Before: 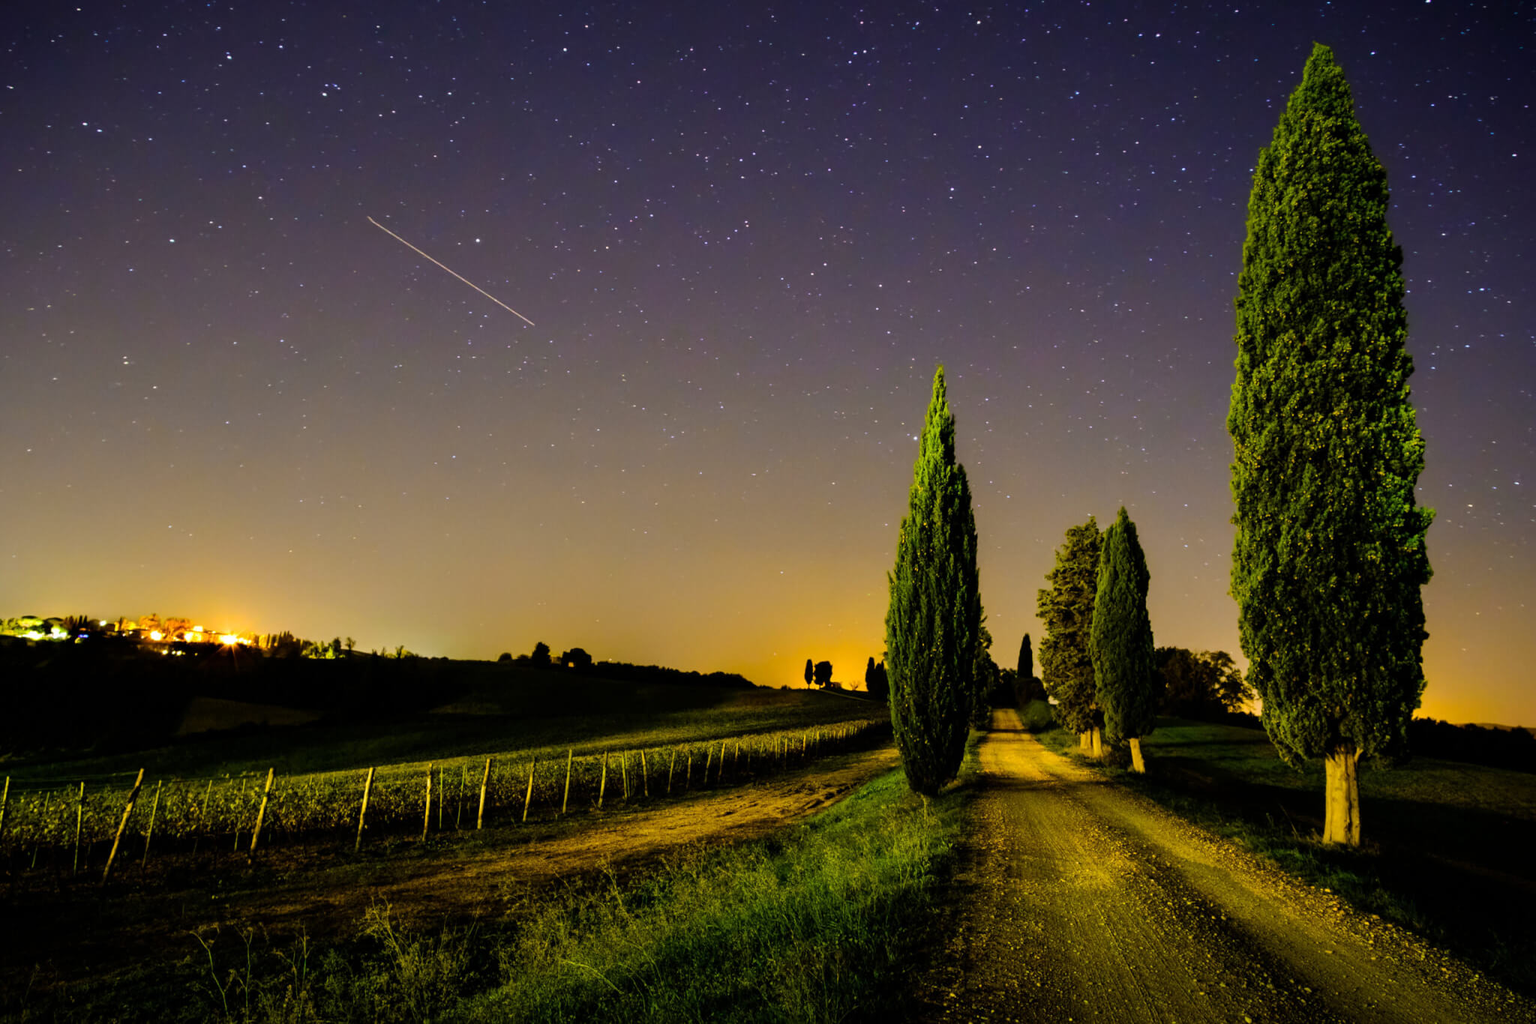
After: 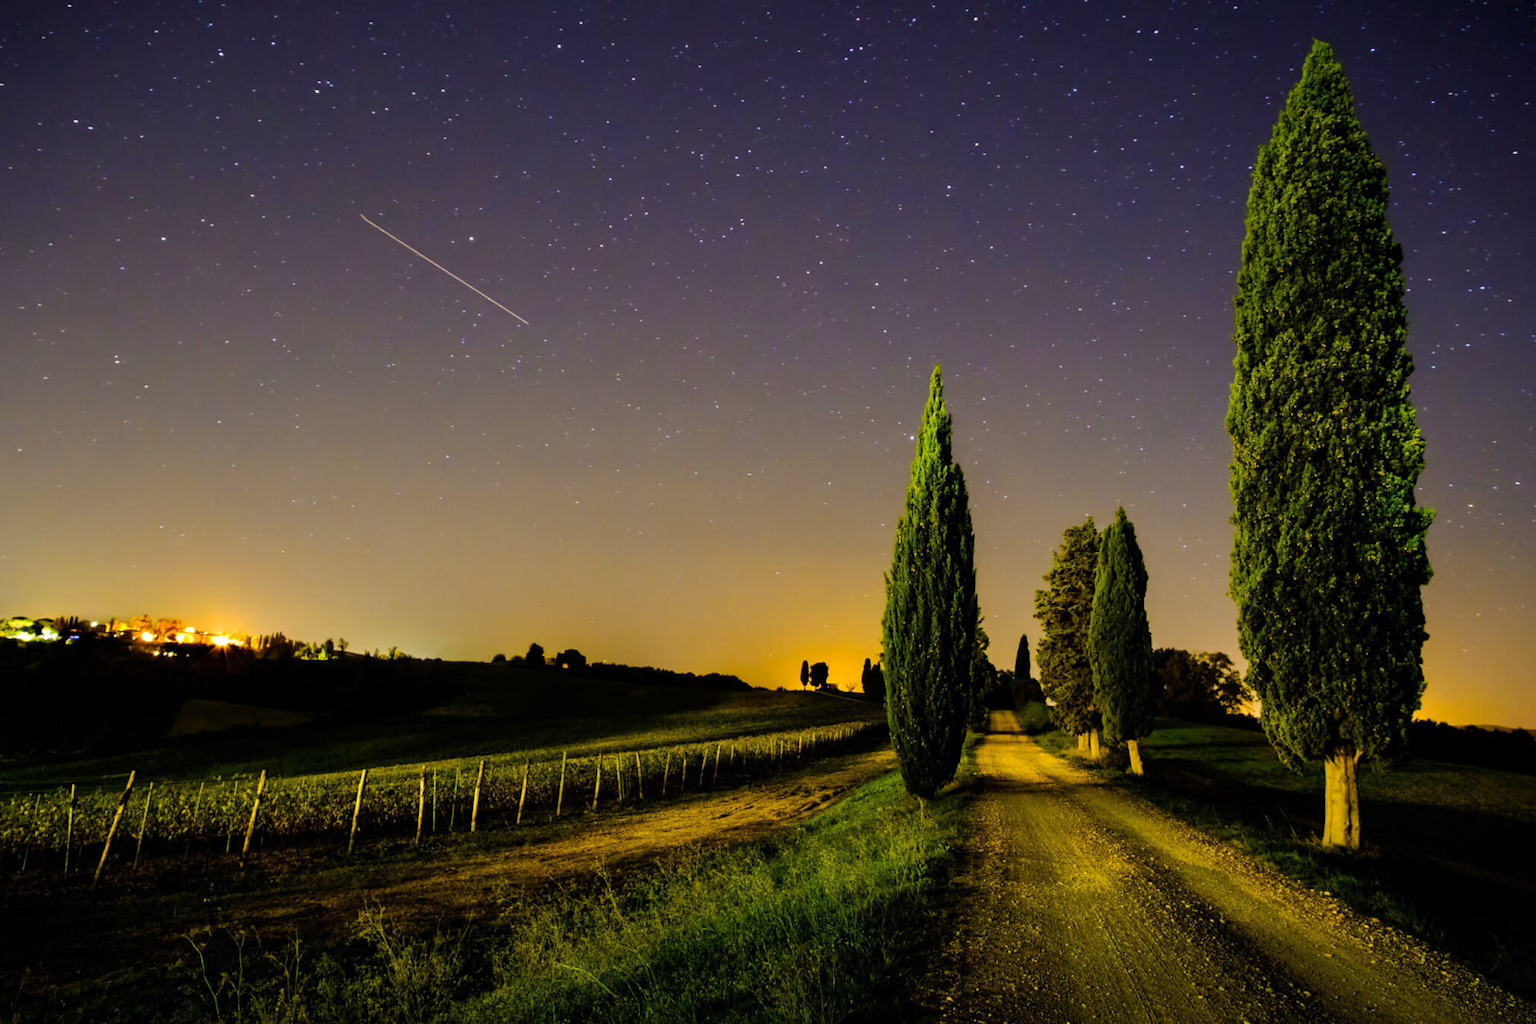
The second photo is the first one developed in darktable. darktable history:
crop and rotate: left 0.647%, top 0.38%, bottom 0.281%
